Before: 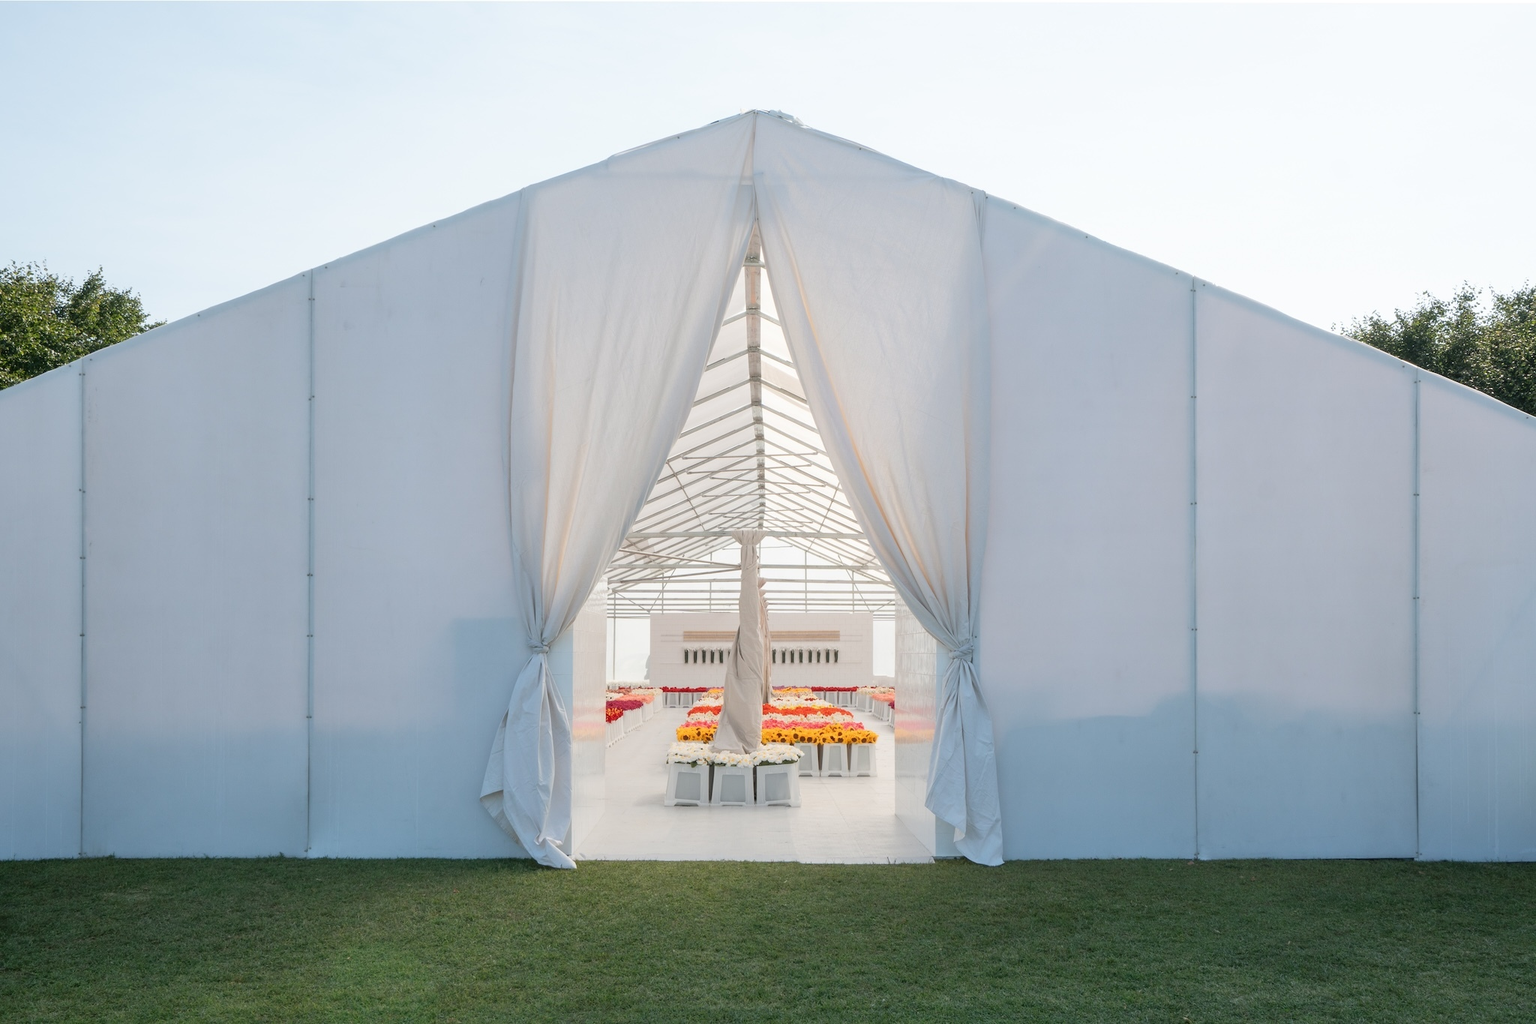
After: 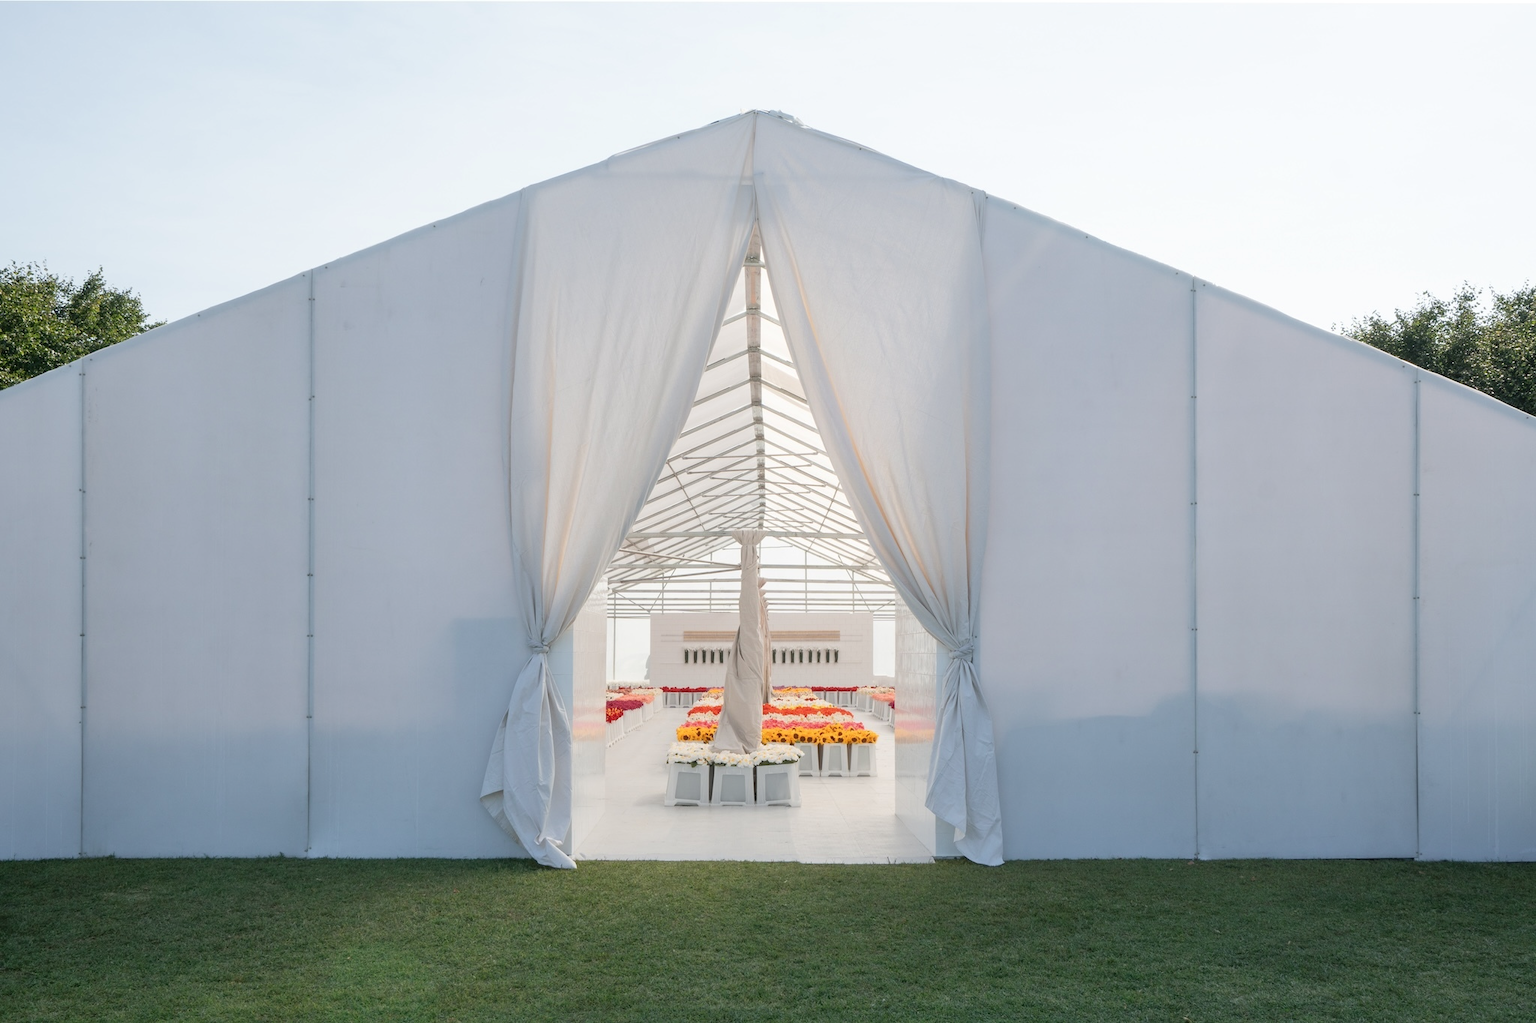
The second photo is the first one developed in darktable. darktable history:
color zones: curves: ch0 [(0.254, 0.492) (0.724, 0.62)]; ch1 [(0.25, 0.528) (0.719, 0.796)]; ch2 [(0, 0.472) (0.25, 0.5) (0.73, 0.184)], mix -123.48%
